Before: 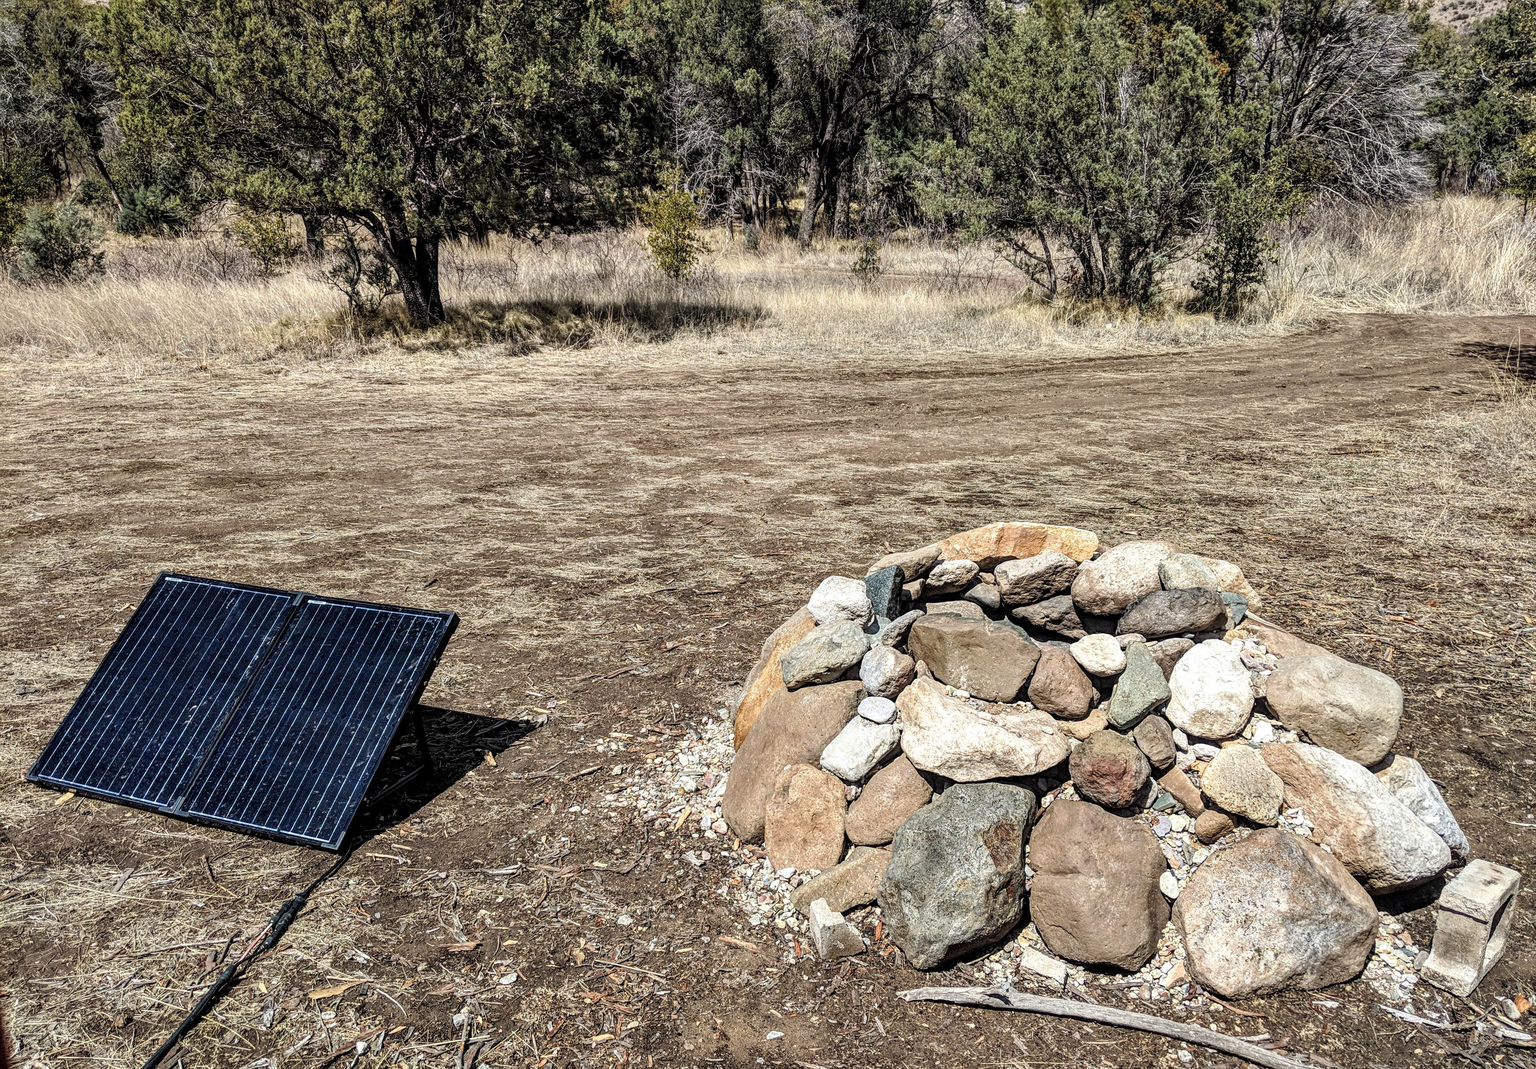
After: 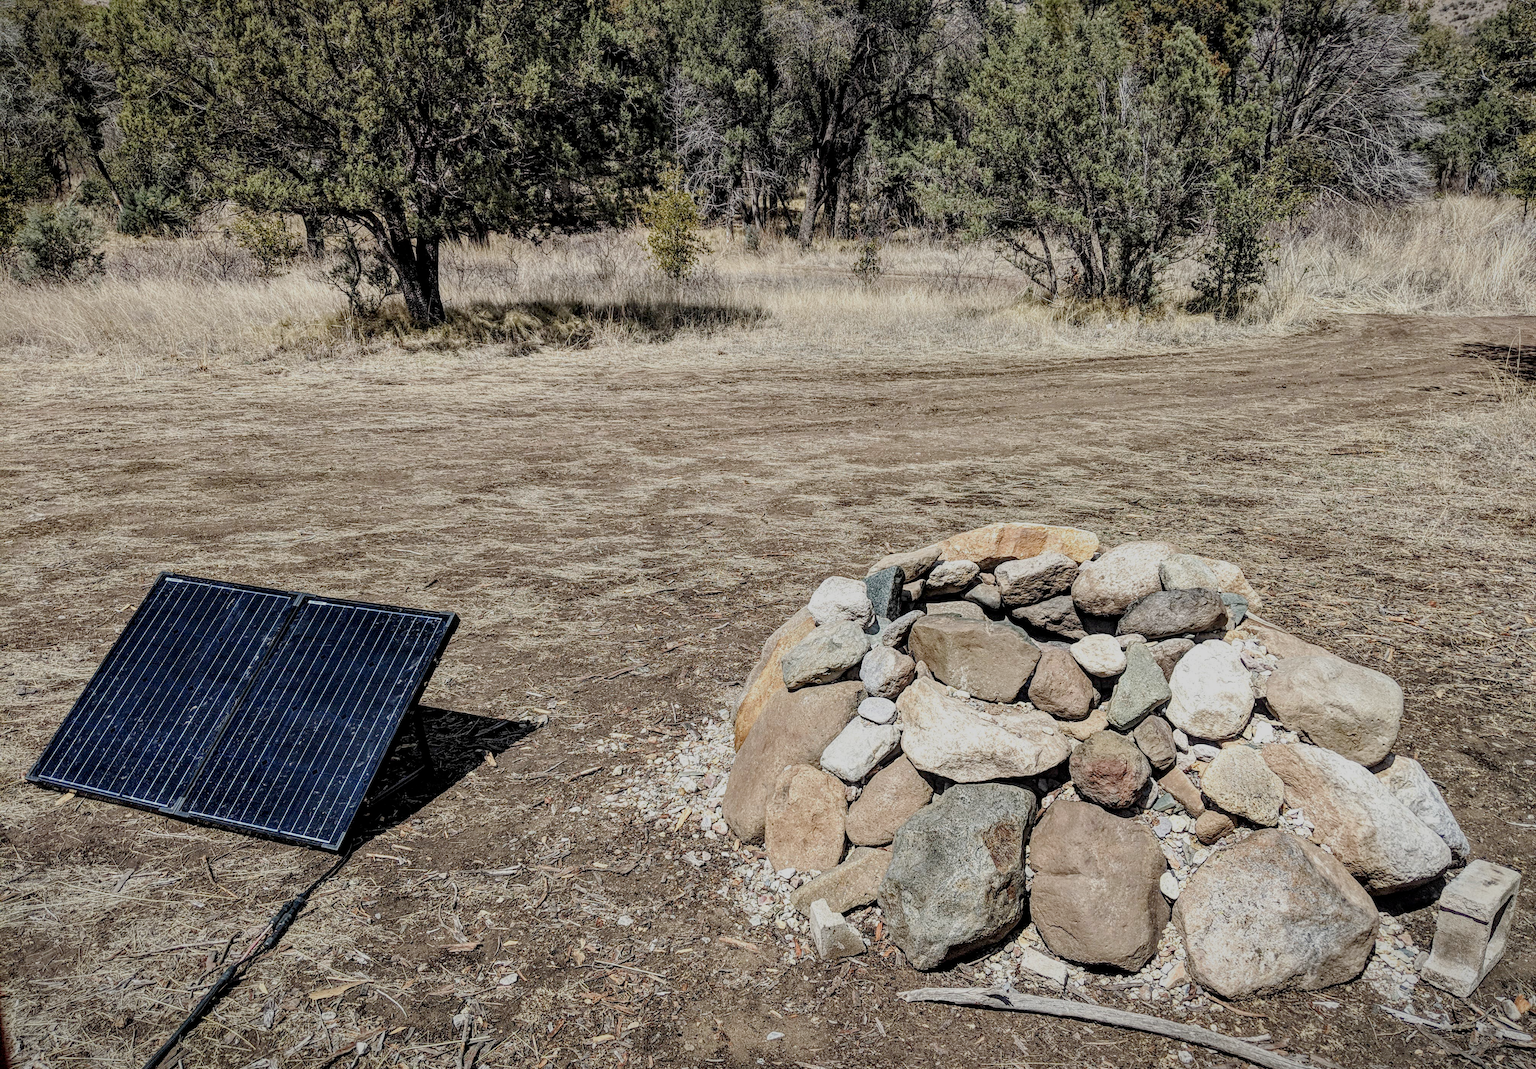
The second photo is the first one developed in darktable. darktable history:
filmic rgb: middle gray luminance 18.37%, black relative exposure -10.46 EV, white relative exposure 3.41 EV, target black luminance 0%, hardness 6.02, latitude 98.9%, contrast 0.836, shadows ↔ highlights balance 0.42%, preserve chrominance no, color science v5 (2021)
vignetting: fall-off start 98.8%, fall-off radius 101.04%, brightness -0.565, saturation -0.003, width/height ratio 1.426
